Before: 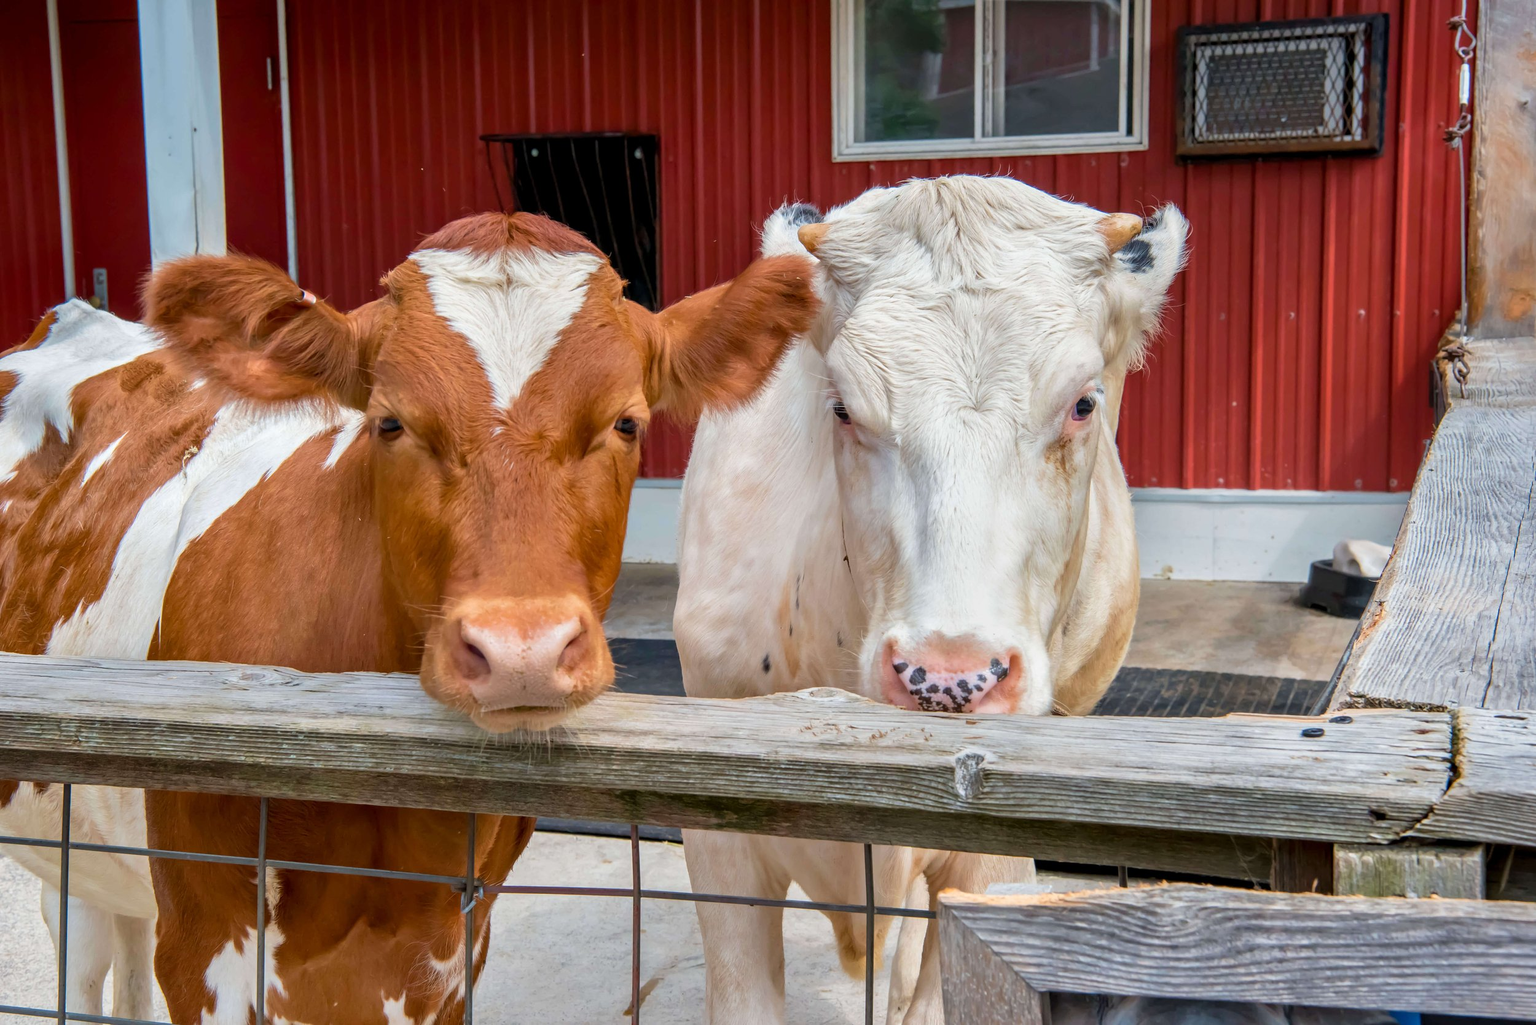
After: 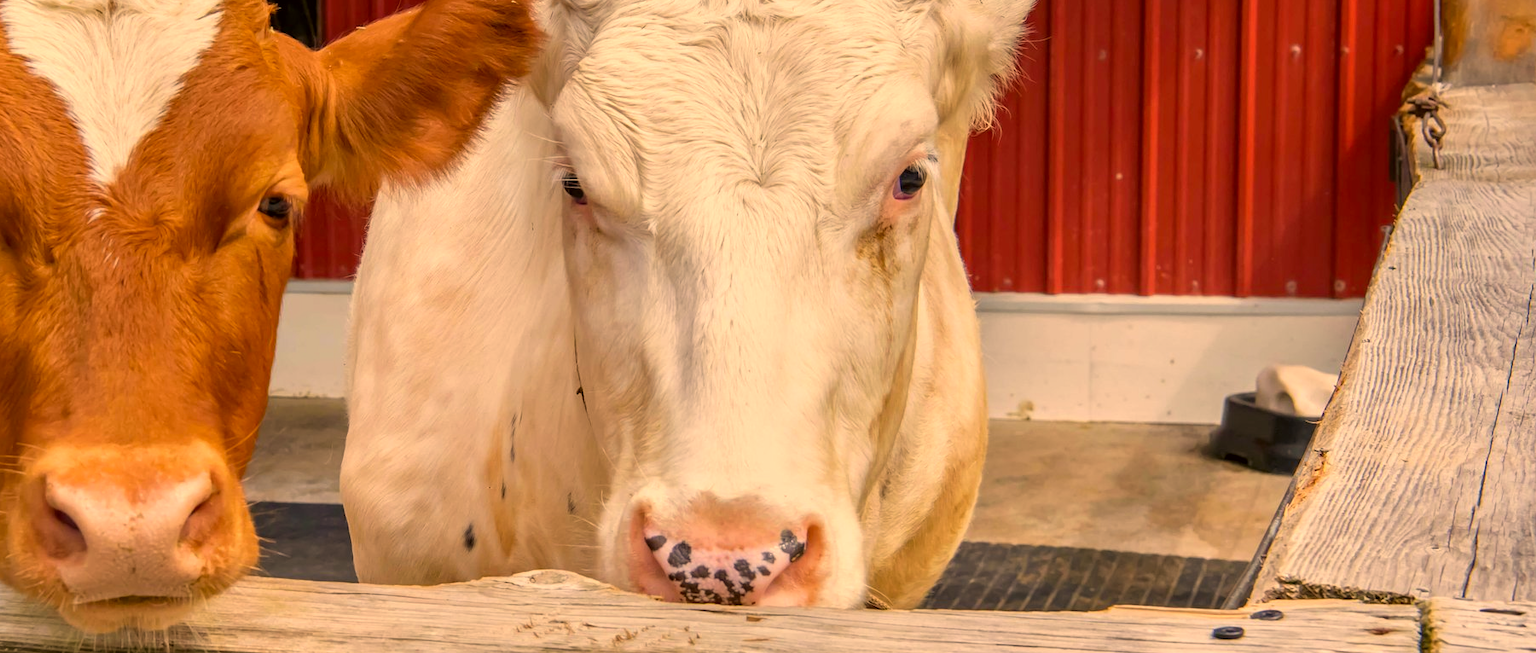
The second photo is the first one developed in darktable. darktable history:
color correction: highlights a* 17.94, highlights b* 35.39, shadows a* 1.48, shadows b* 6.42, saturation 1.01
crop and rotate: left 27.938%, top 27.046%, bottom 27.046%
